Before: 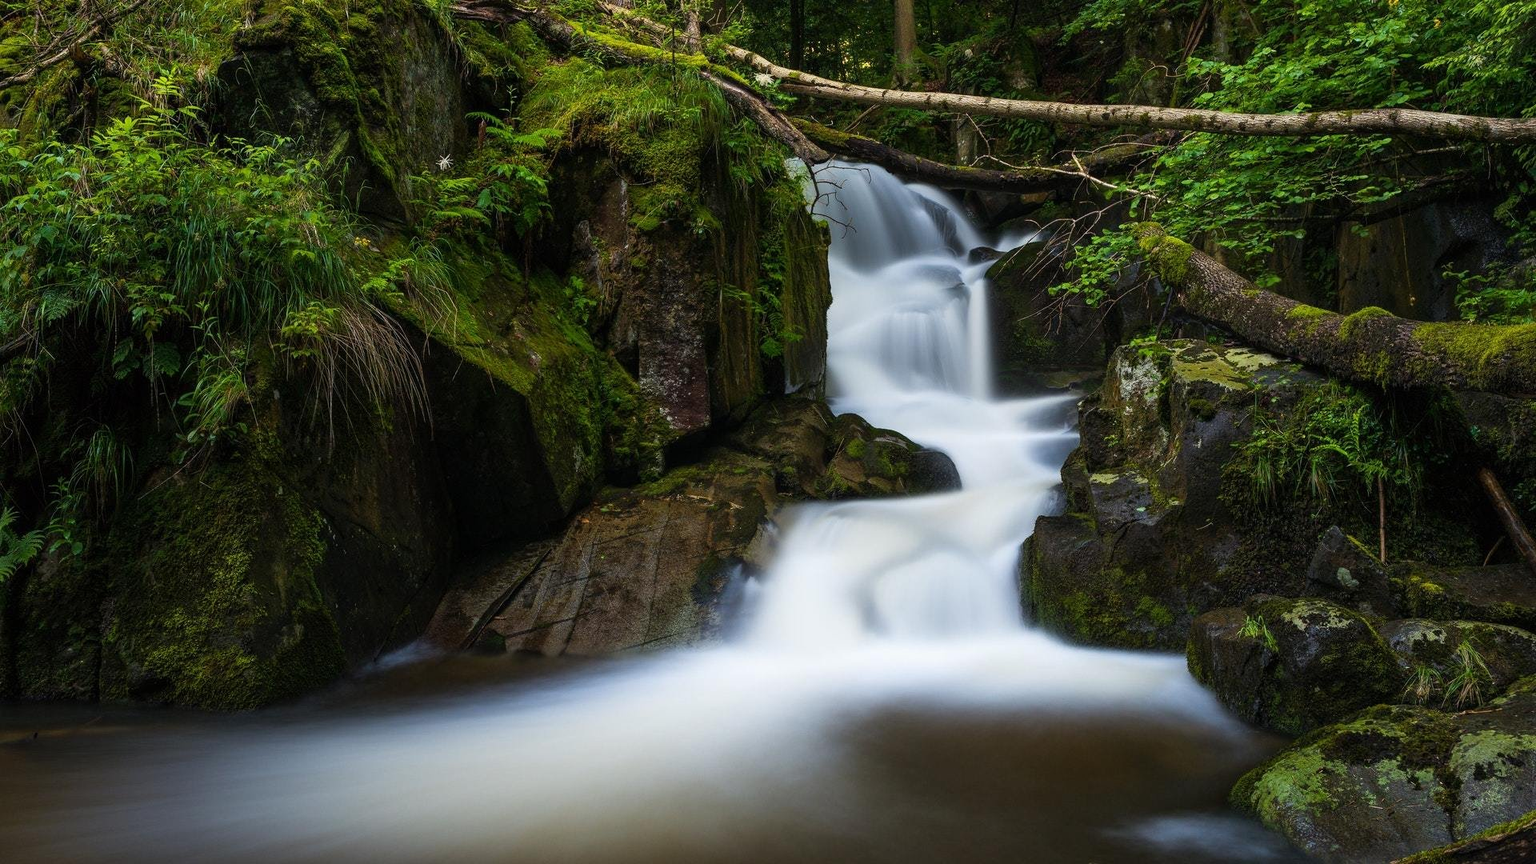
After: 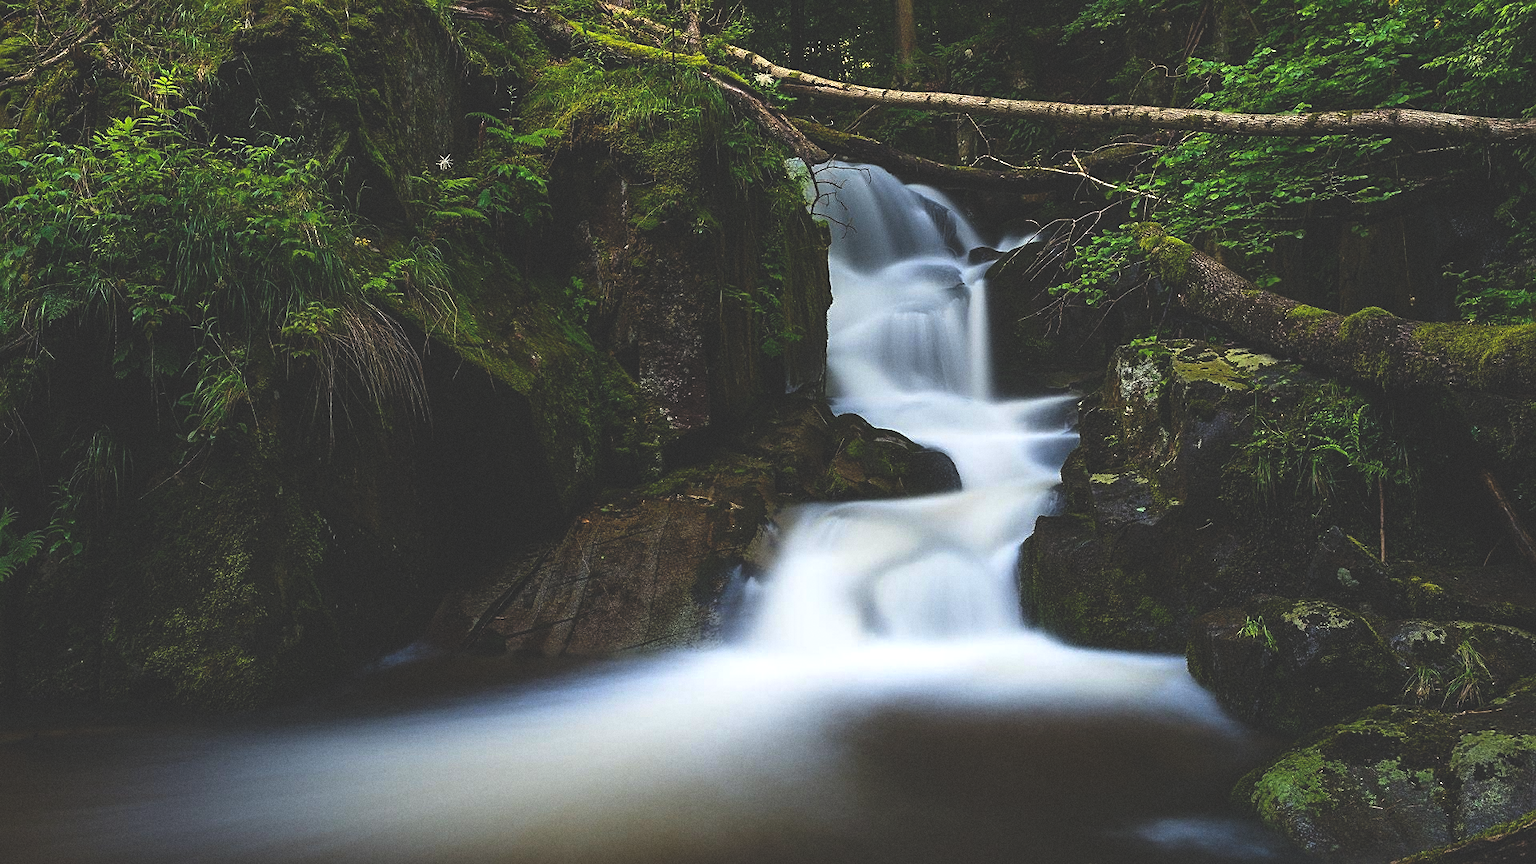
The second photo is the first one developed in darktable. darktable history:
sharpen: on, module defaults
rgb curve: curves: ch0 [(0, 0.186) (0.314, 0.284) (0.775, 0.708) (1, 1)], compensate middle gray true, preserve colors none
grain: coarseness 7.08 ISO, strength 21.67%, mid-tones bias 59.58%
exposure: exposure 0.178 EV, compensate exposure bias true, compensate highlight preservation false
